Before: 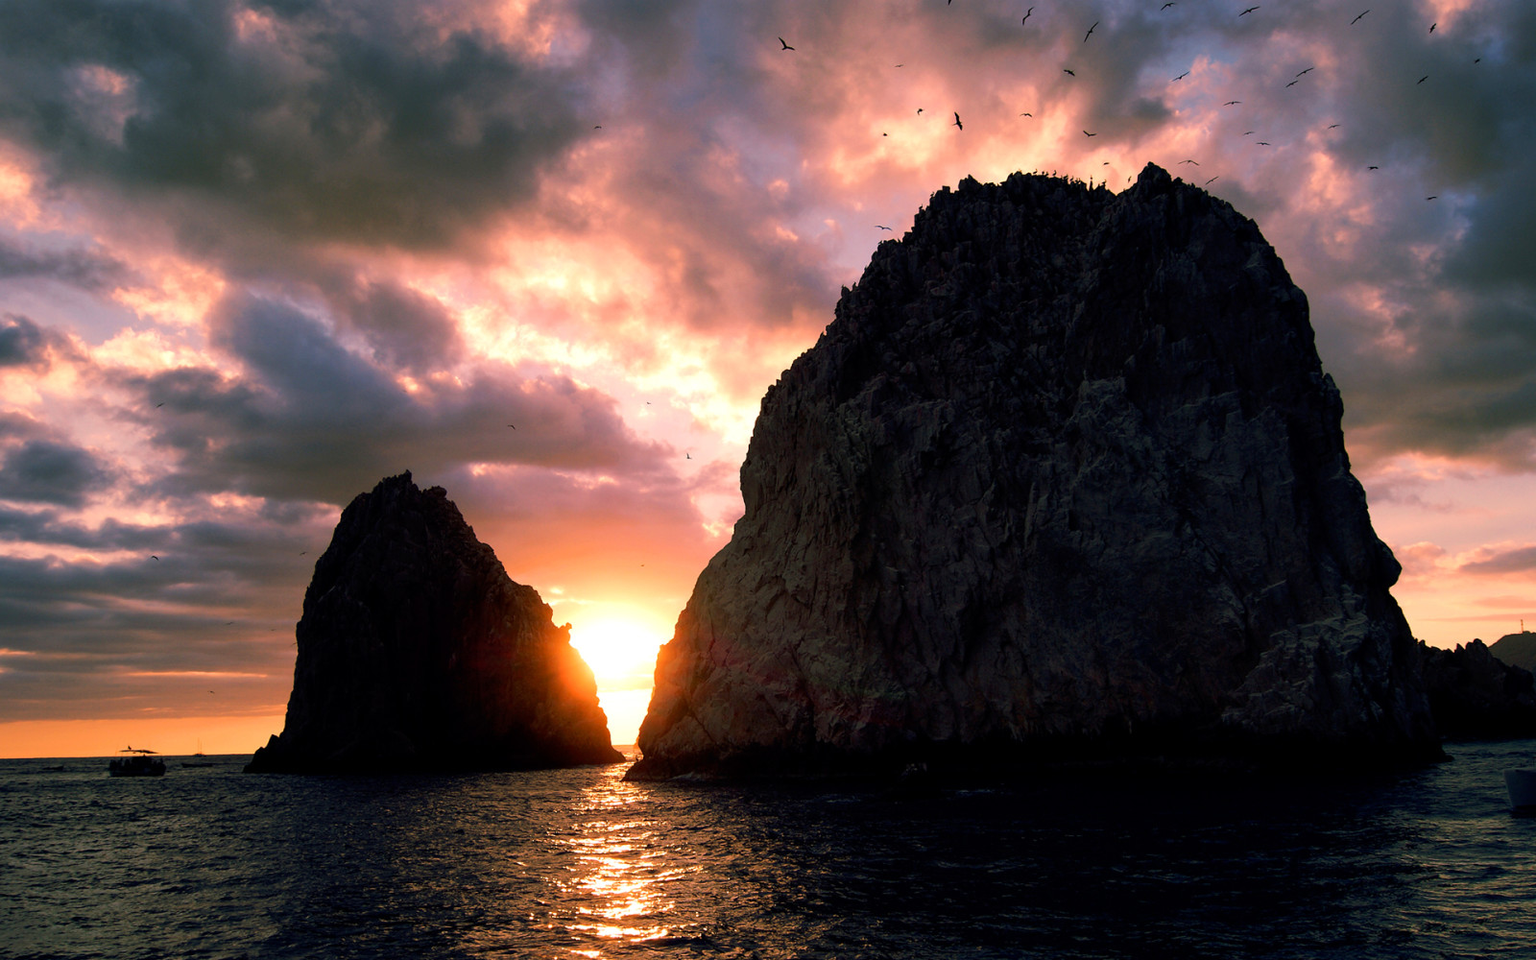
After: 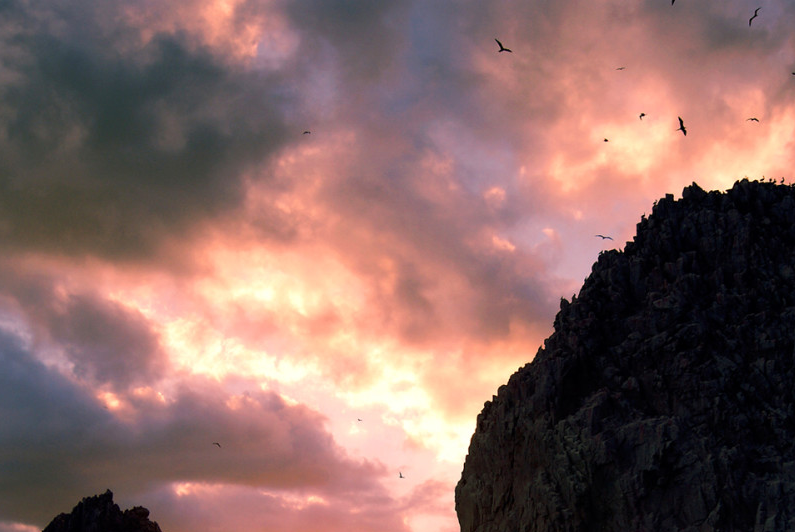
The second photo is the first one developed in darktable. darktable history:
crop: left 19.793%, right 30.475%, bottom 46.782%
